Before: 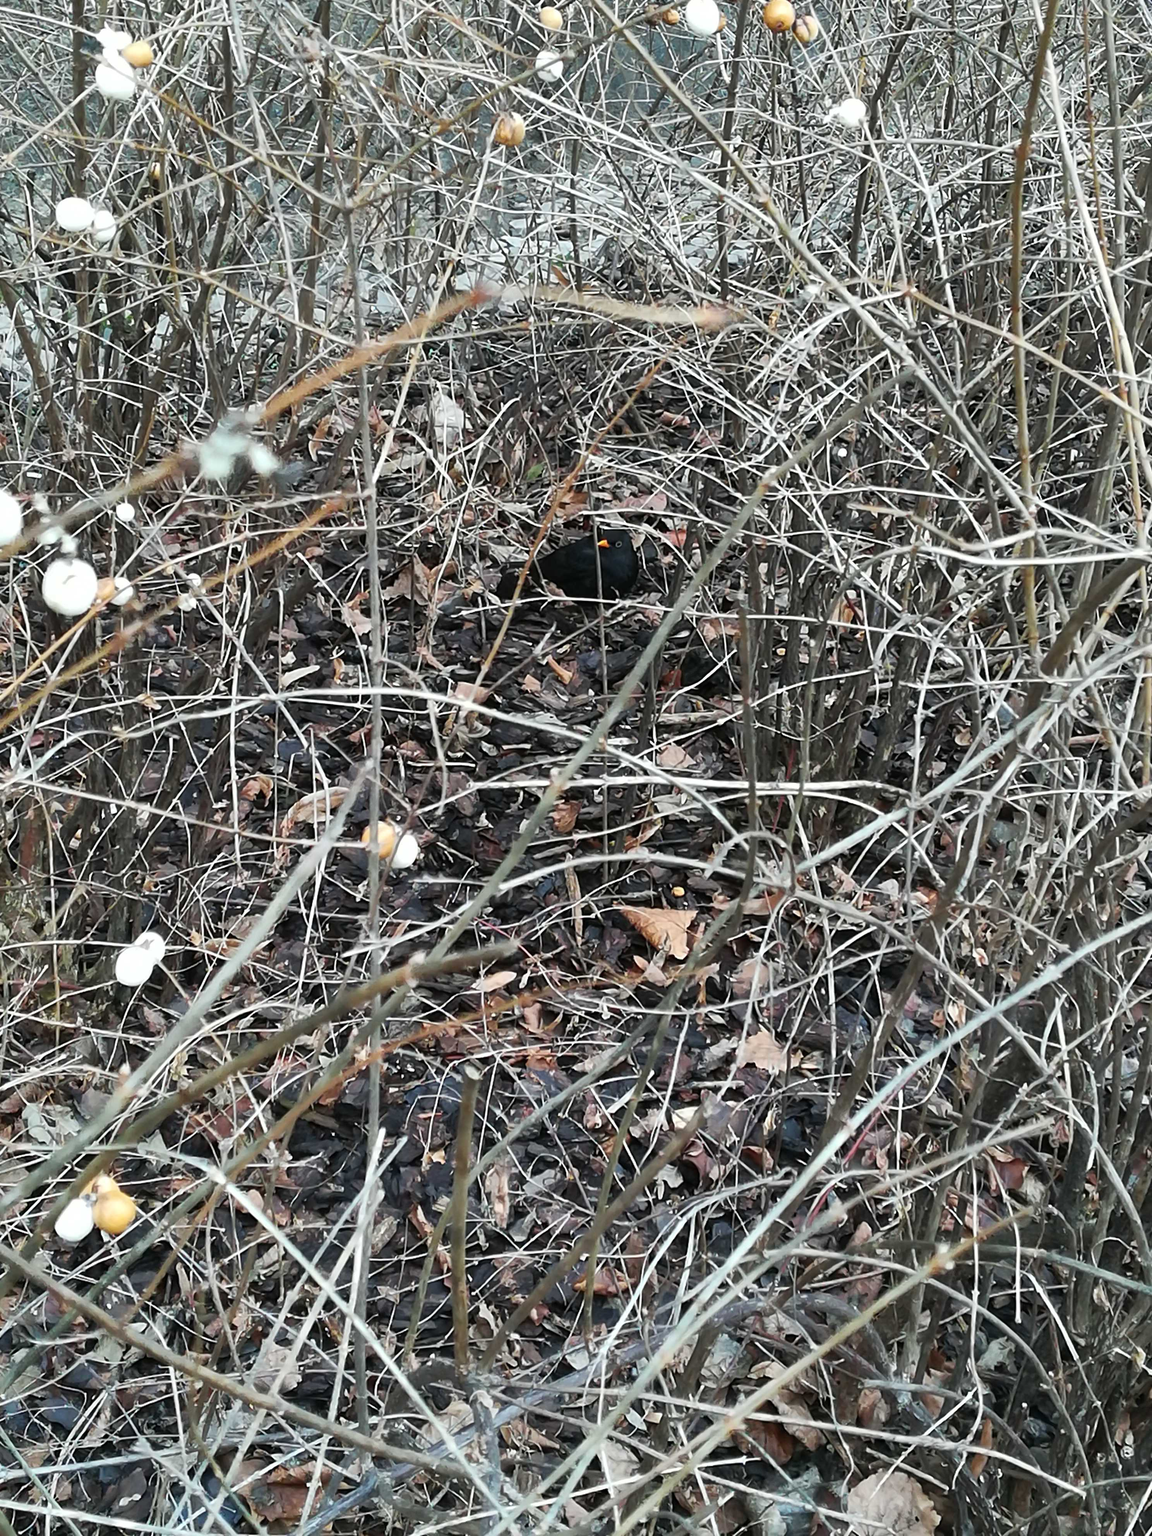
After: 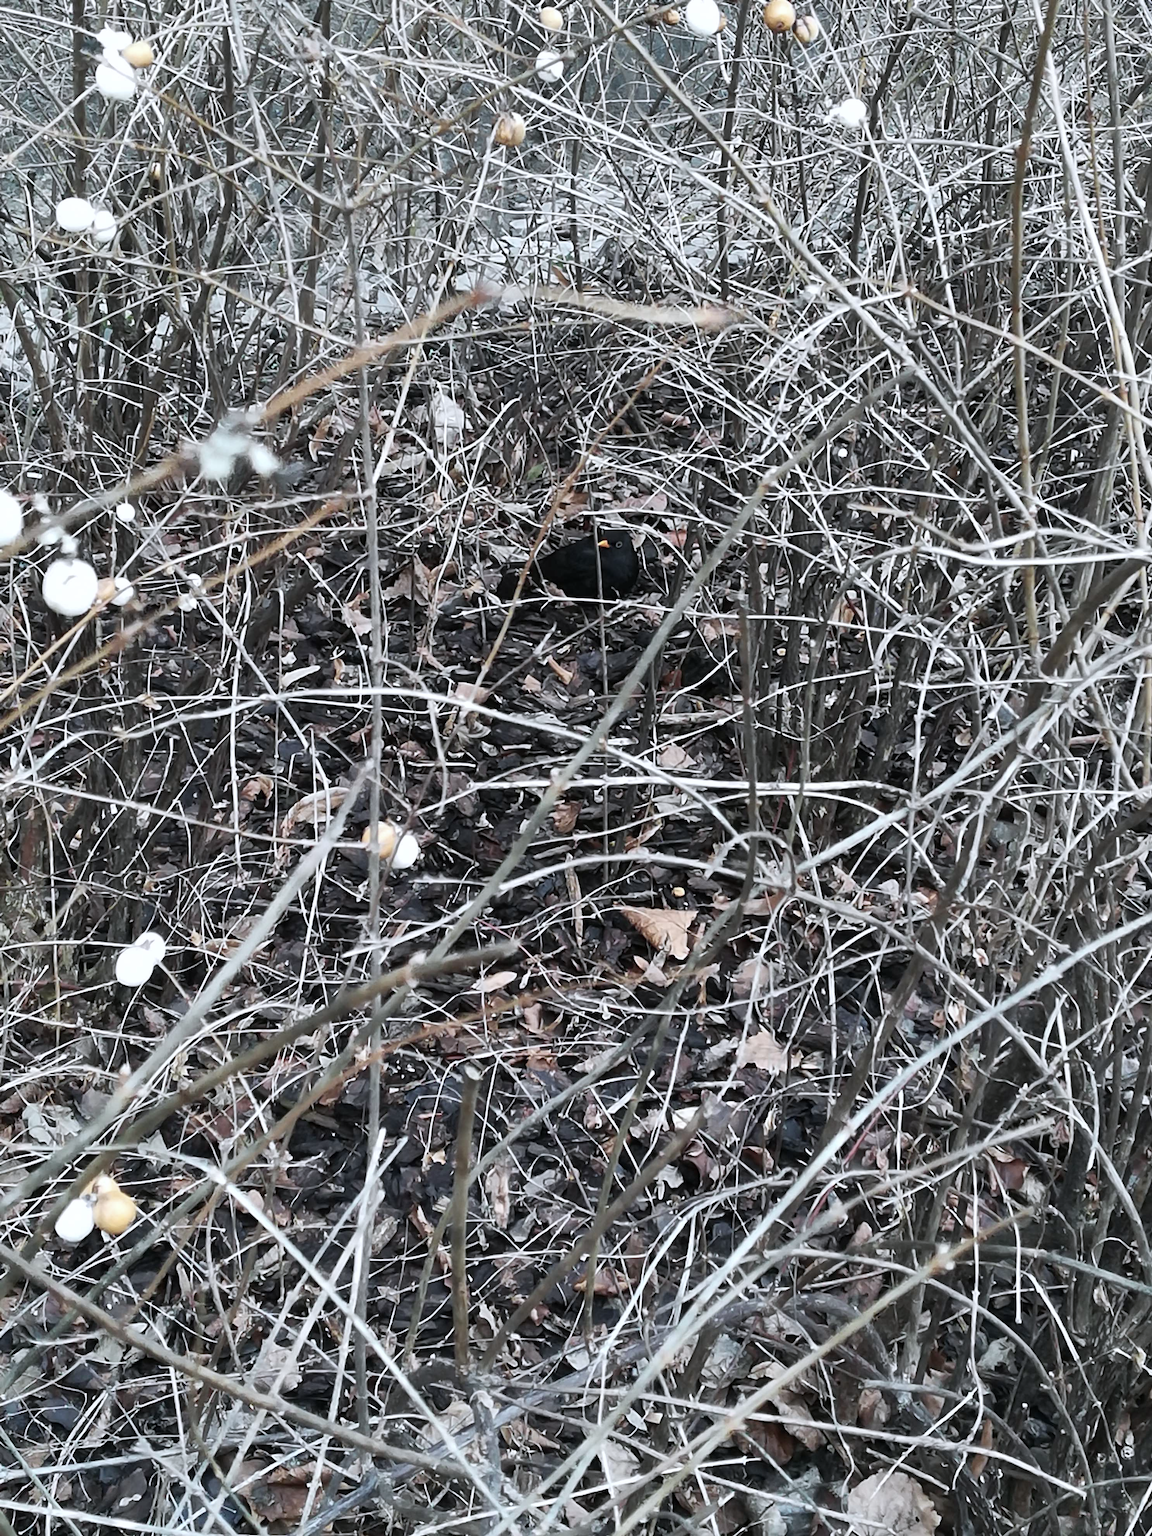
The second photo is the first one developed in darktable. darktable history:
contrast brightness saturation: contrast 0.1, saturation -0.36
color calibration: illuminant as shot in camera, x 0.358, y 0.373, temperature 4628.91 K
